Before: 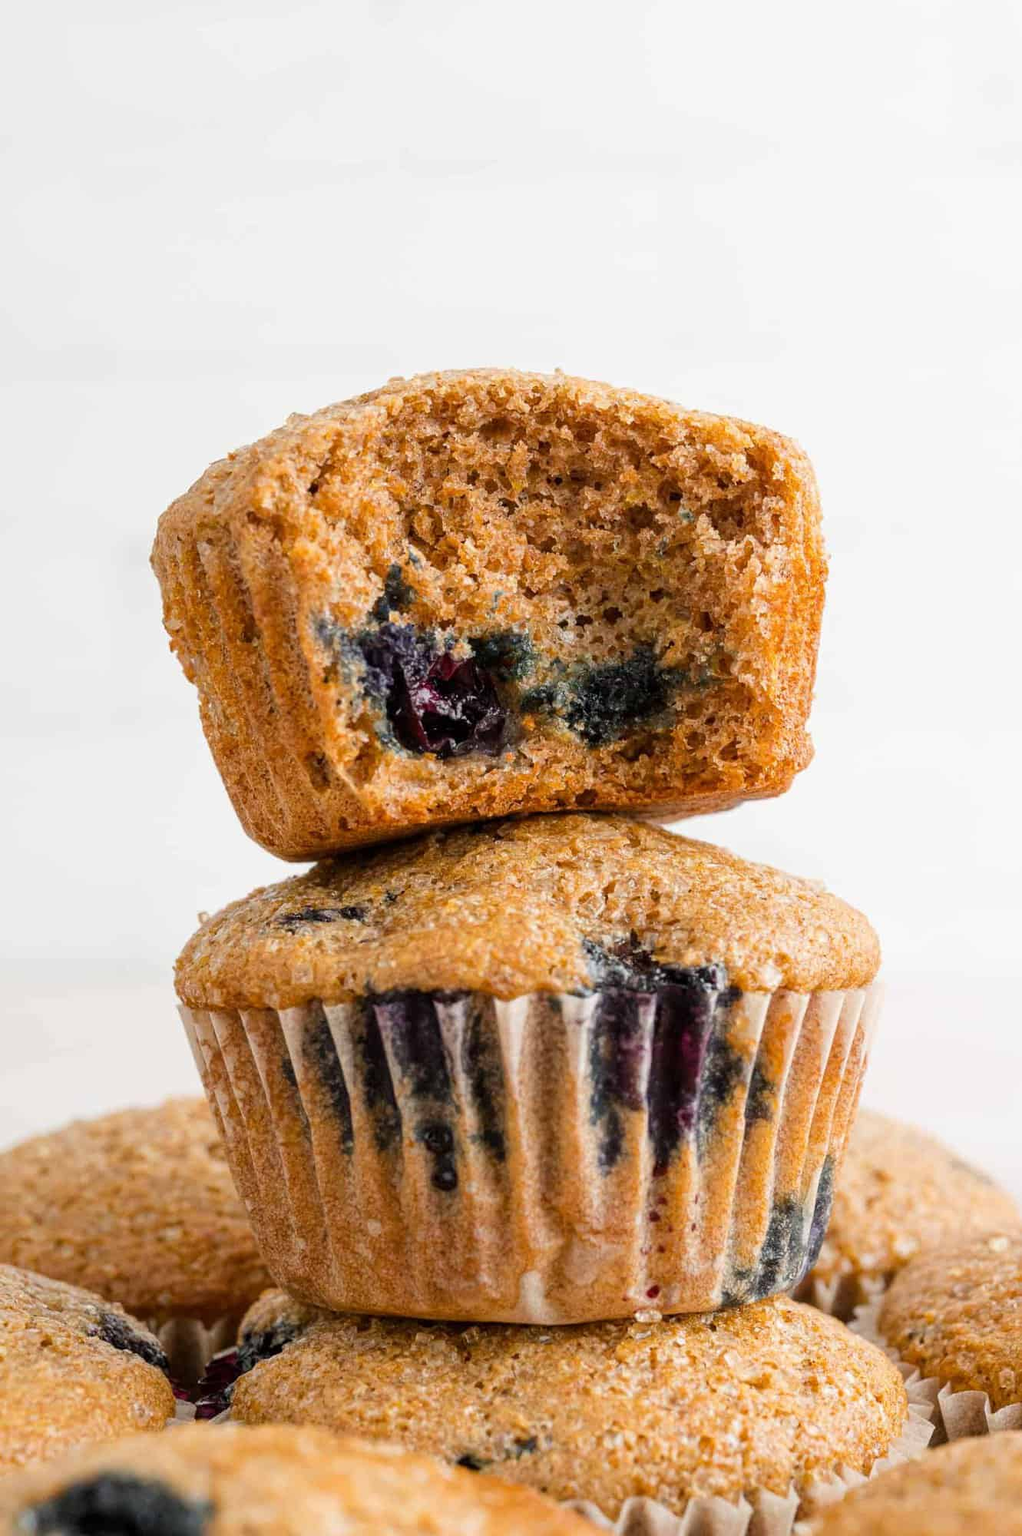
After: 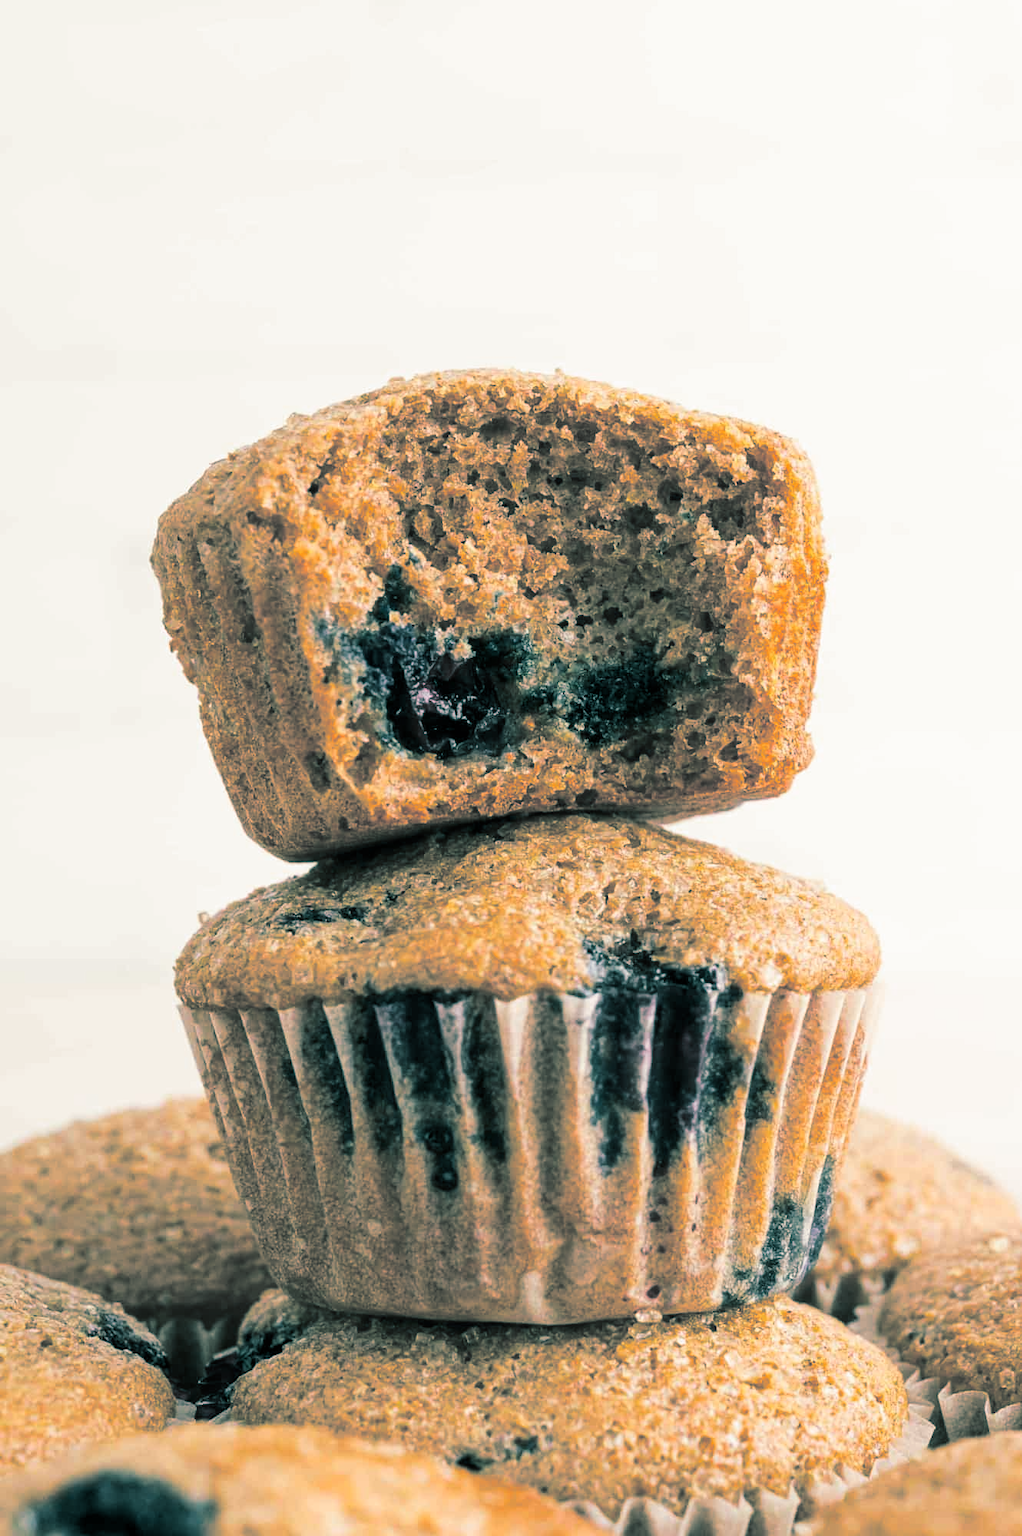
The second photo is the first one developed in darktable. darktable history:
contrast brightness saturation: contrast 0.14
split-toning: shadows › hue 186.43°, highlights › hue 49.29°, compress 30.29%
